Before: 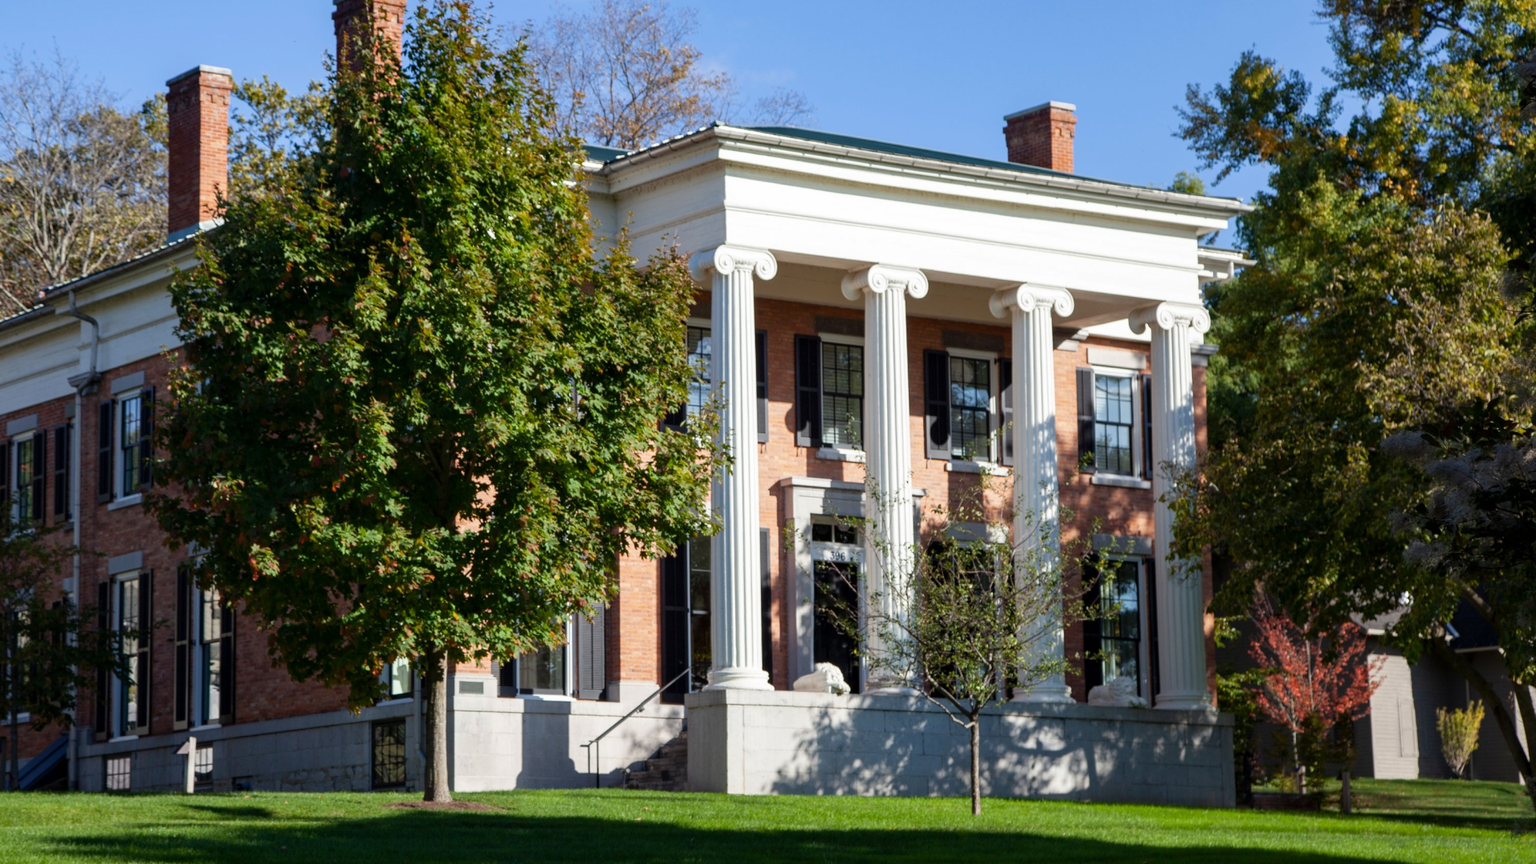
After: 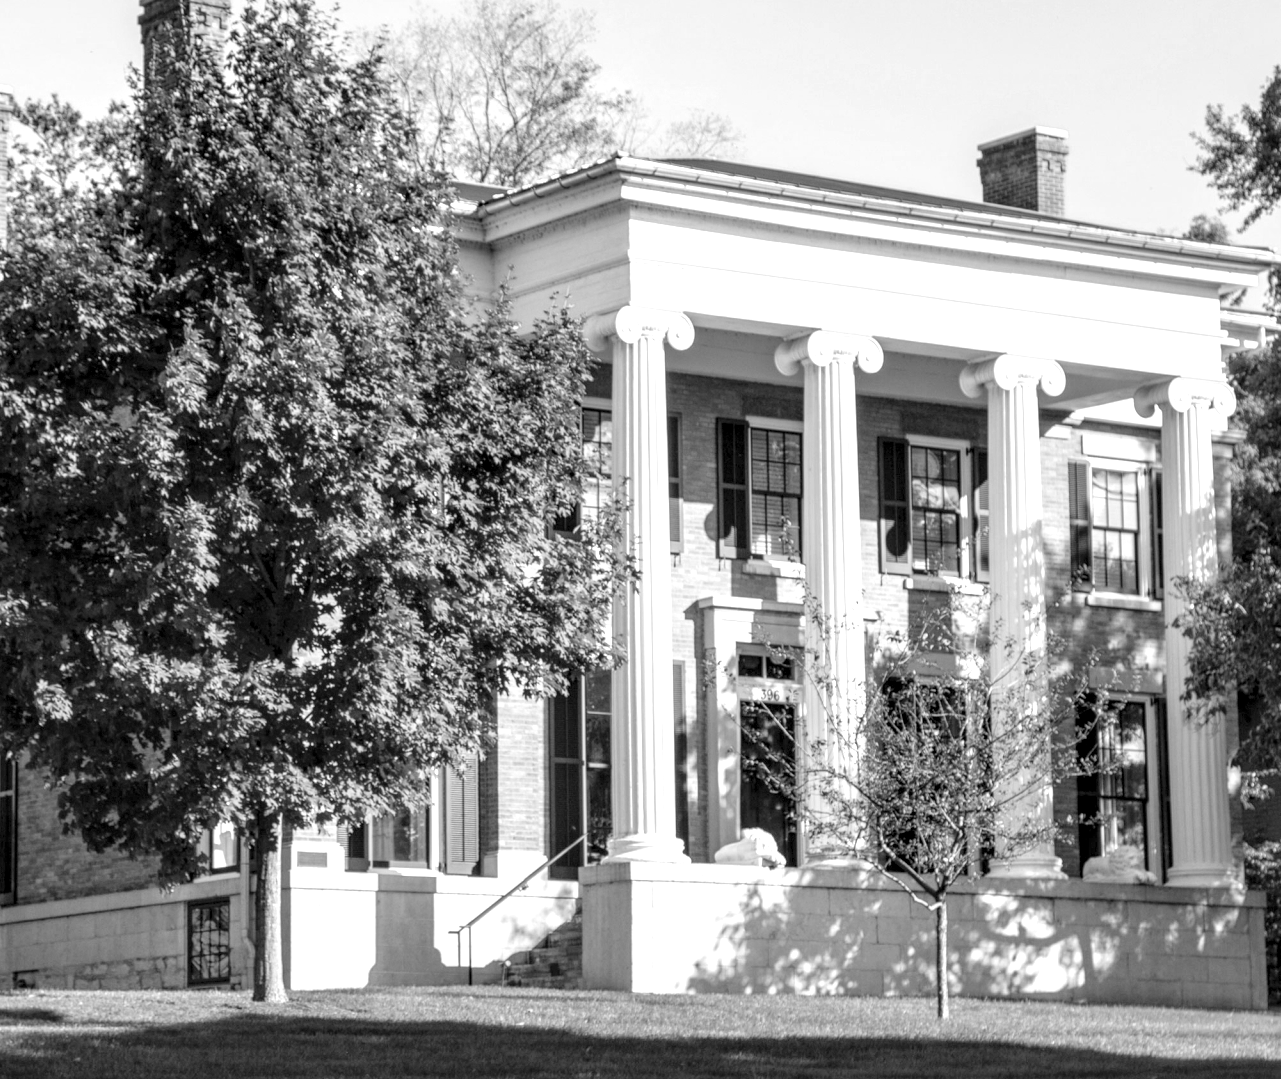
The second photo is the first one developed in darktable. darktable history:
local contrast: detail 150%
contrast brightness saturation: brightness 0.277
color calibration: output gray [0.21, 0.42, 0.37, 0], illuminant custom, x 0.379, y 0.479, temperature 4450.57 K
crop and rotate: left 14.478%, right 18.76%
